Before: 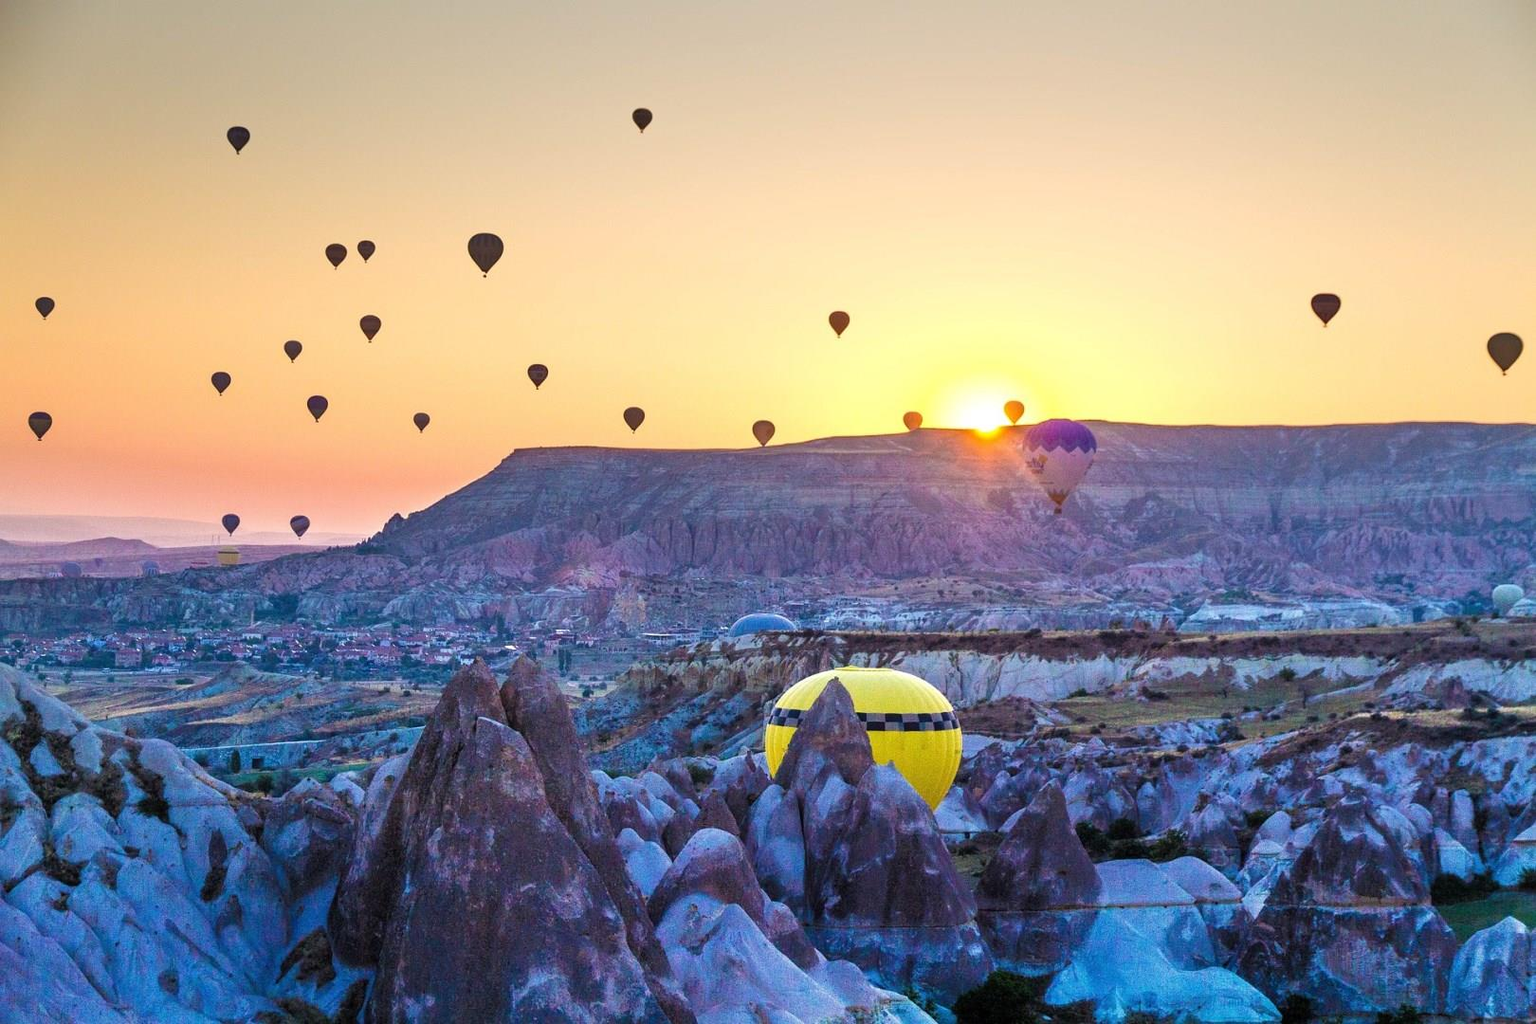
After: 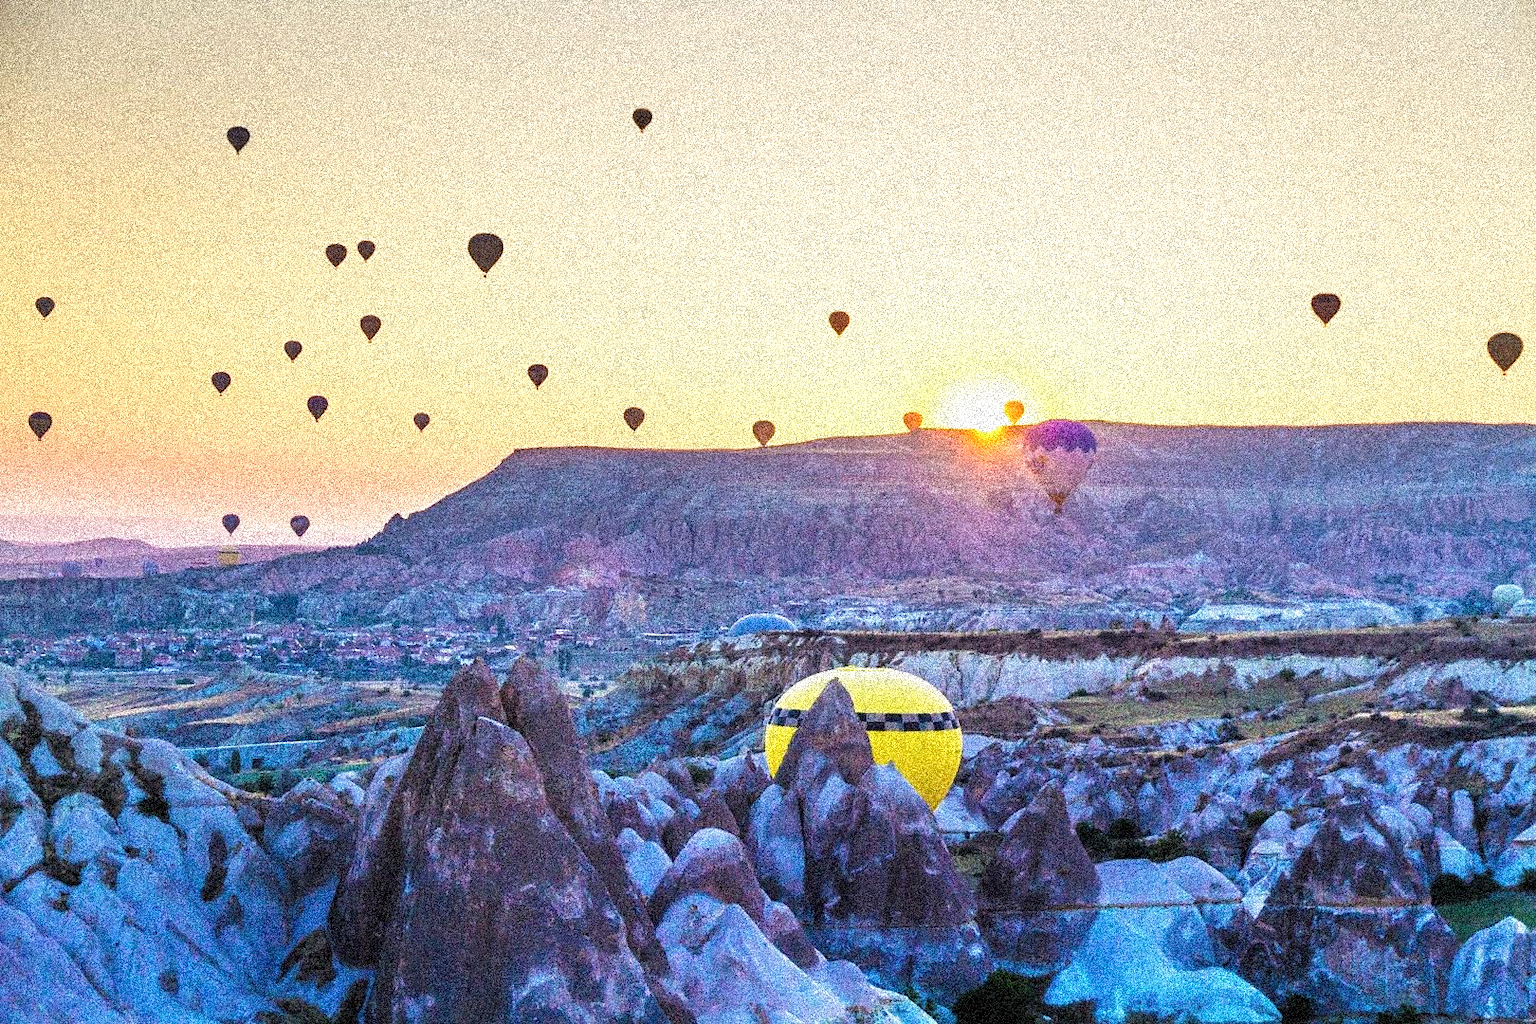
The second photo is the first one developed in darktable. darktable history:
contrast brightness saturation: saturation -0.04
base curve: curves: ch0 [(0, 0) (0.579, 0.807) (1, 1)], preserve colors none
rotate and perspective: automatic cropping original format, crop left 0, crop top 0
grain: coarseness 3.75 ISO, strength 100%, mid-tones bias 0%
